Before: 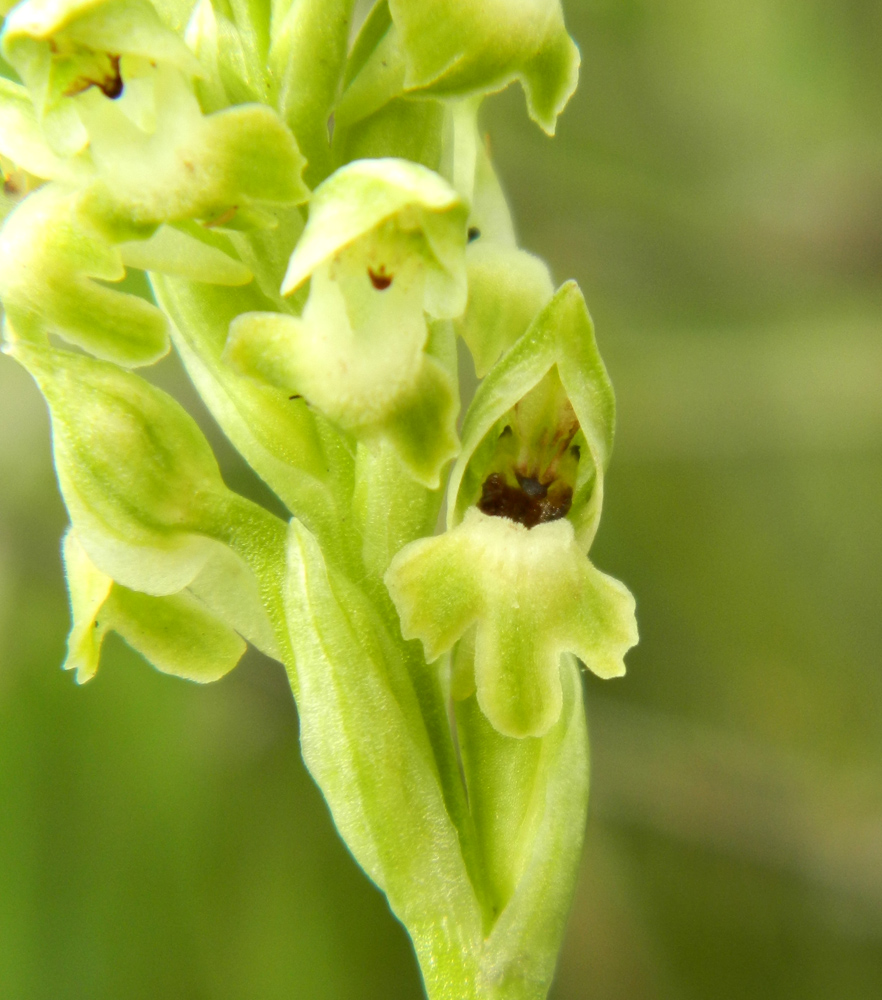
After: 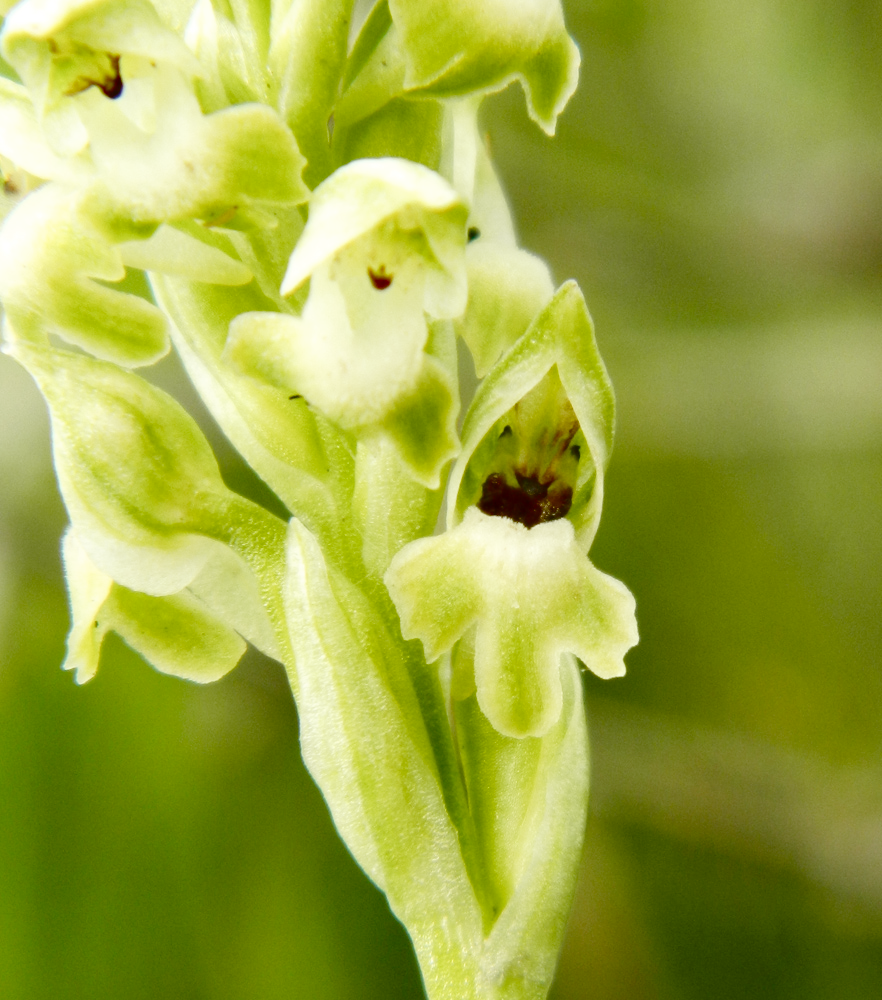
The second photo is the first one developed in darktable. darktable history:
exposure: compensate highlight preservation false
base curve: curves: ch0 [(0, 0.007) (0.028, 0.063) (0.121, 0.311) (0.46, 0.743) (0.859, 0.957) (1, 1)], preserve colors none
contrast brightness saturation: brightness -0.52
